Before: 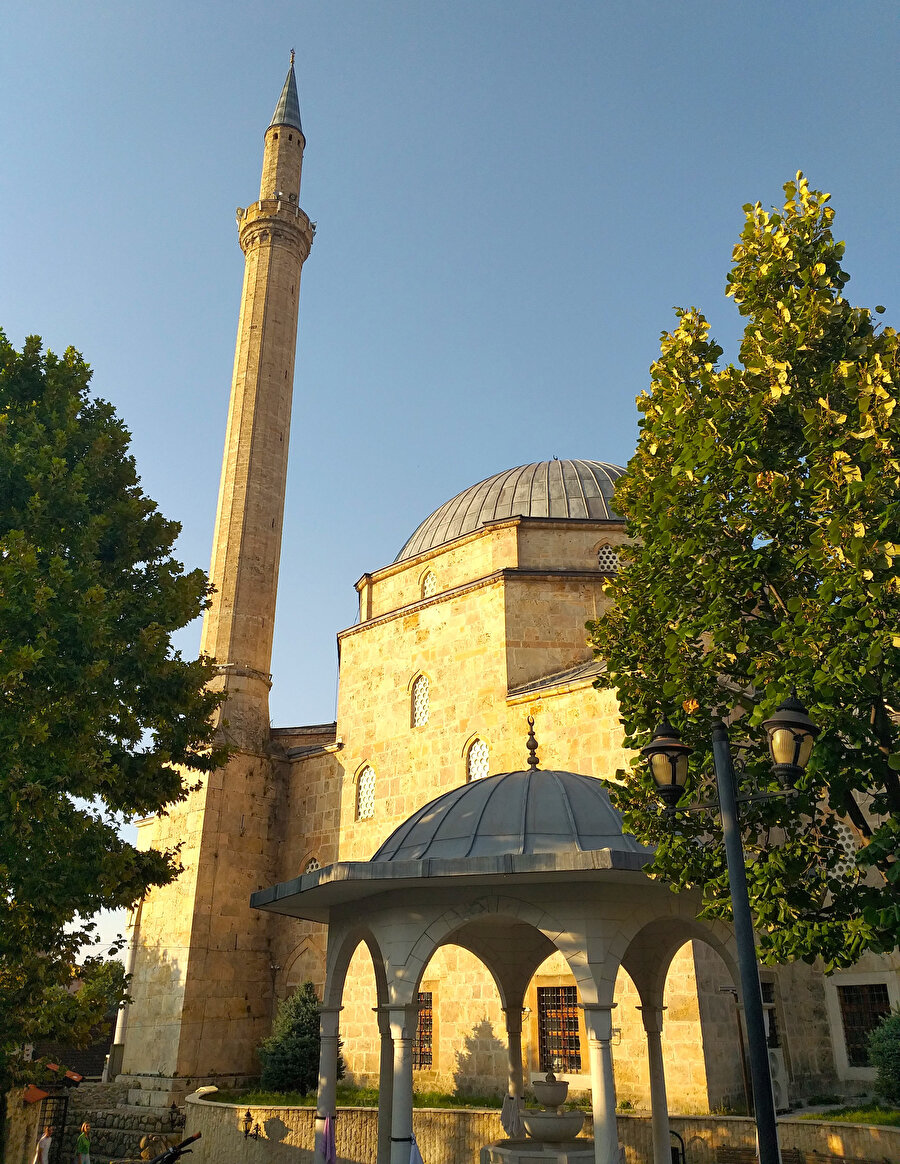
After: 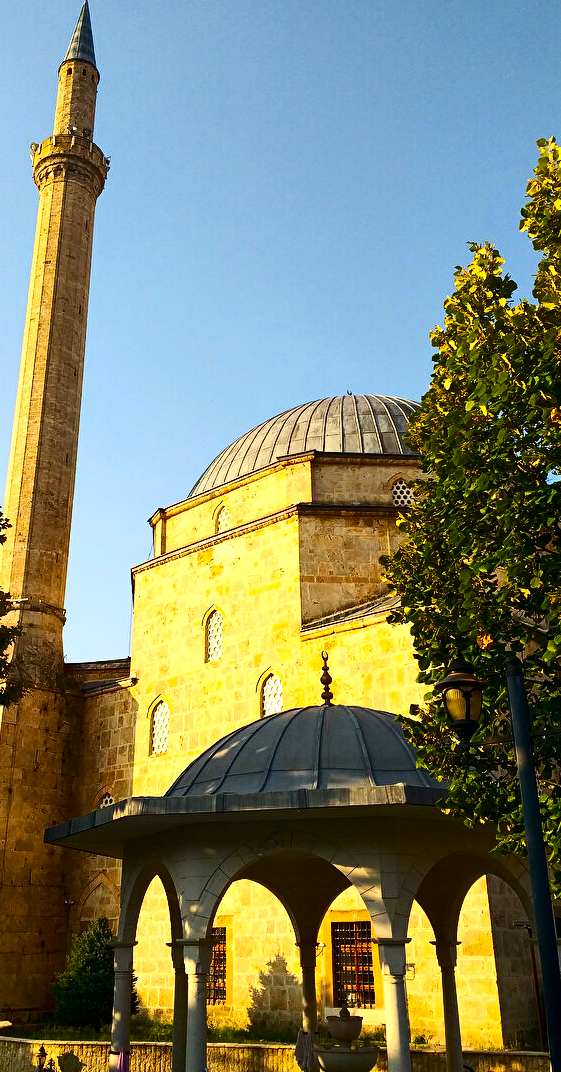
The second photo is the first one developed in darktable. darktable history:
crop and rotate: left 22.918%, top 5.629%, right 14.711%, bottom 2.247%
color balance rgb: linear chroma grading › global chroma 3.45%, perceptual saturation grading › global saturation 11.24%, perceptual brilliance grading › global brilliance 3.04%, global vibrance 2.8%
contrast brightness saturation: contrast 0.32, brightness -0.08, saturation 0.17
